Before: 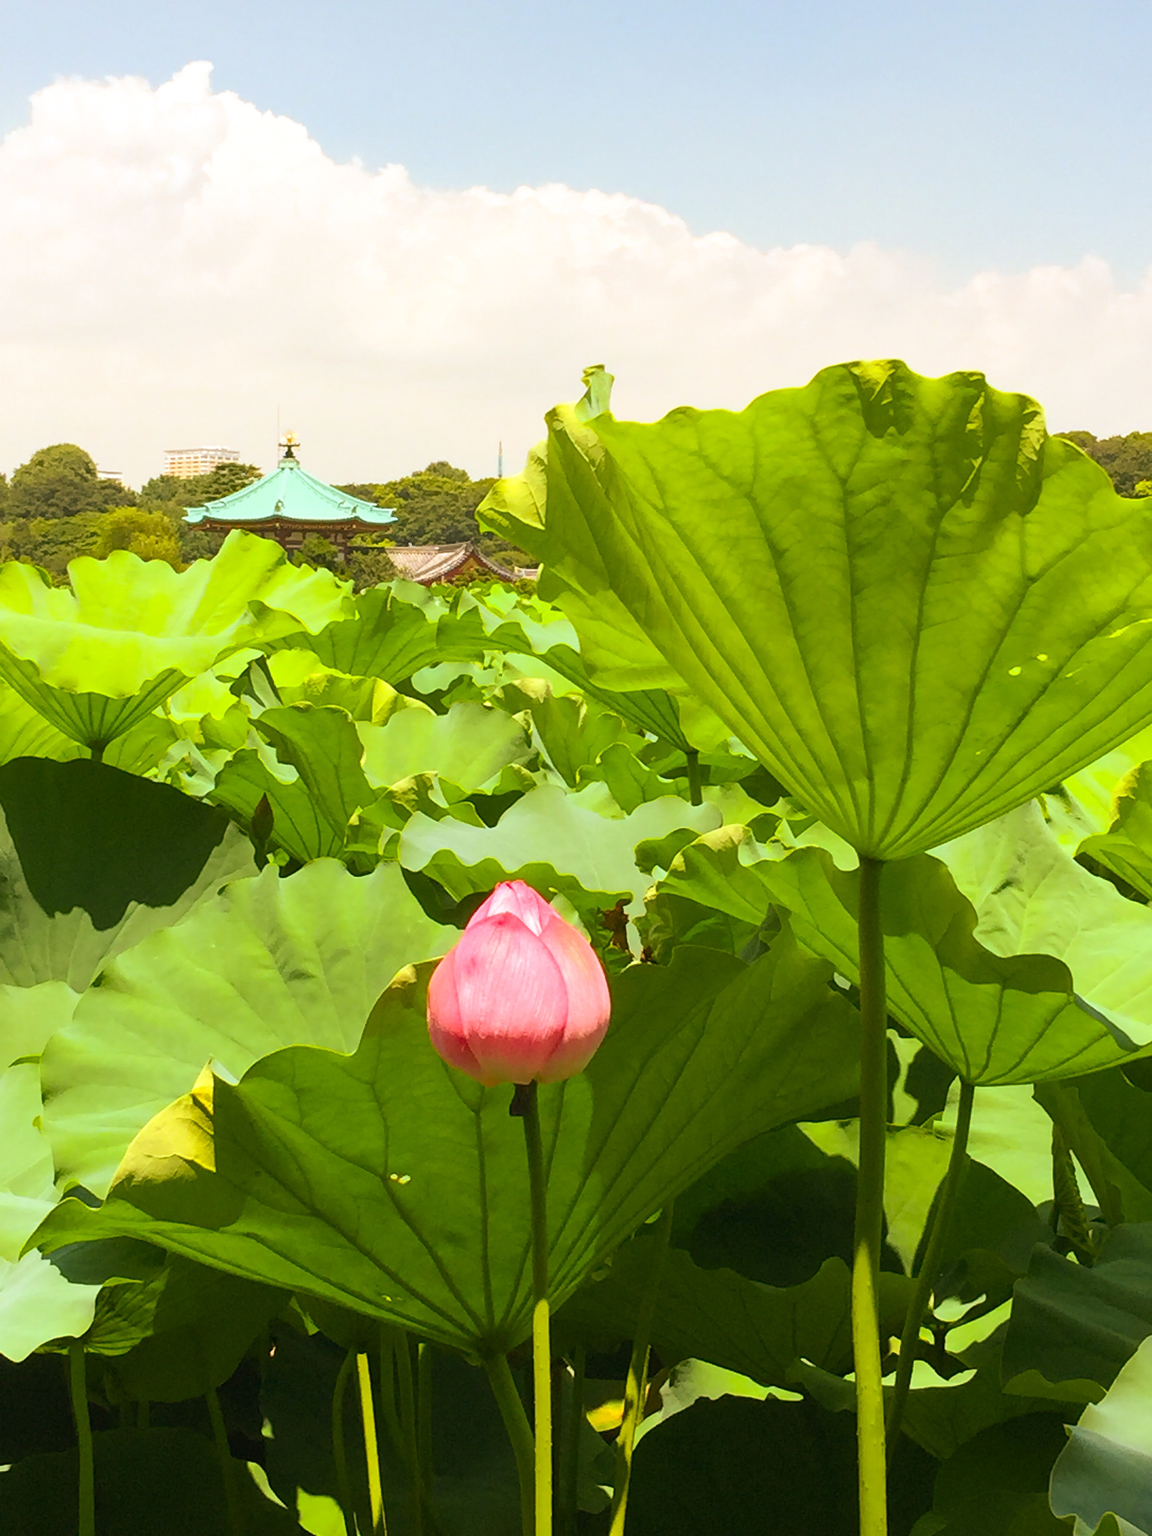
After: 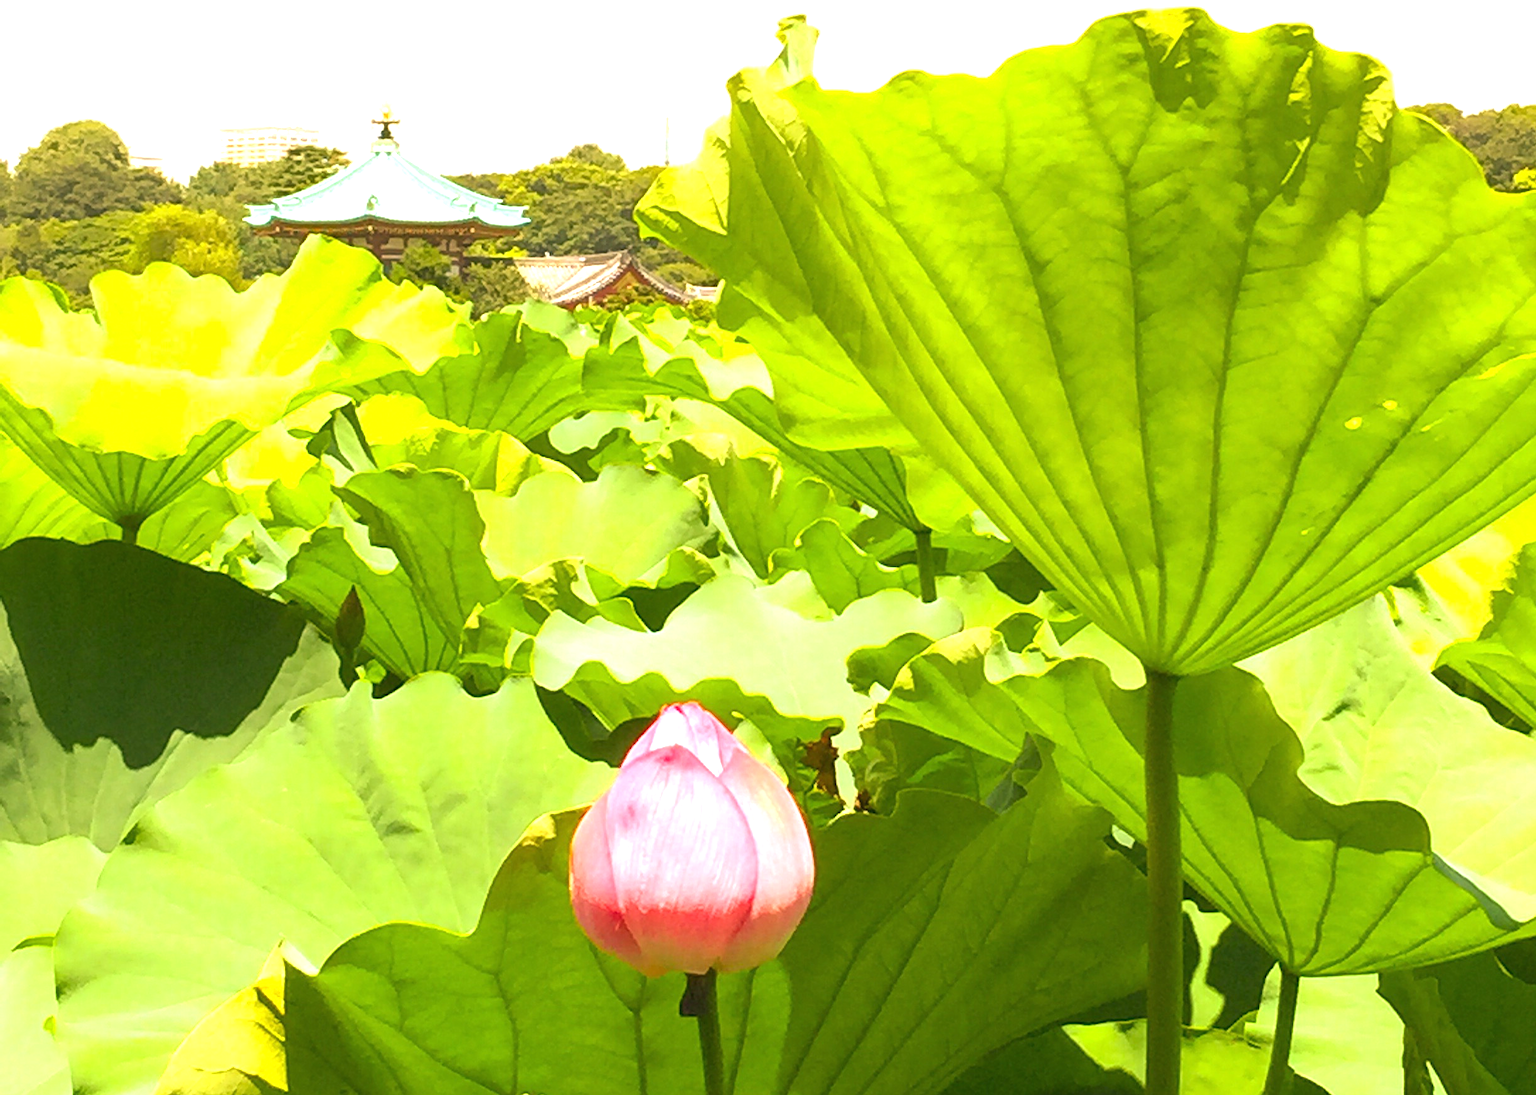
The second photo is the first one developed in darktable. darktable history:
crop and rotate: top 23.043%, bottom 23.437%
exposure: black level correction 0, exposure 0.9 EV, compensate highlight preservation false
